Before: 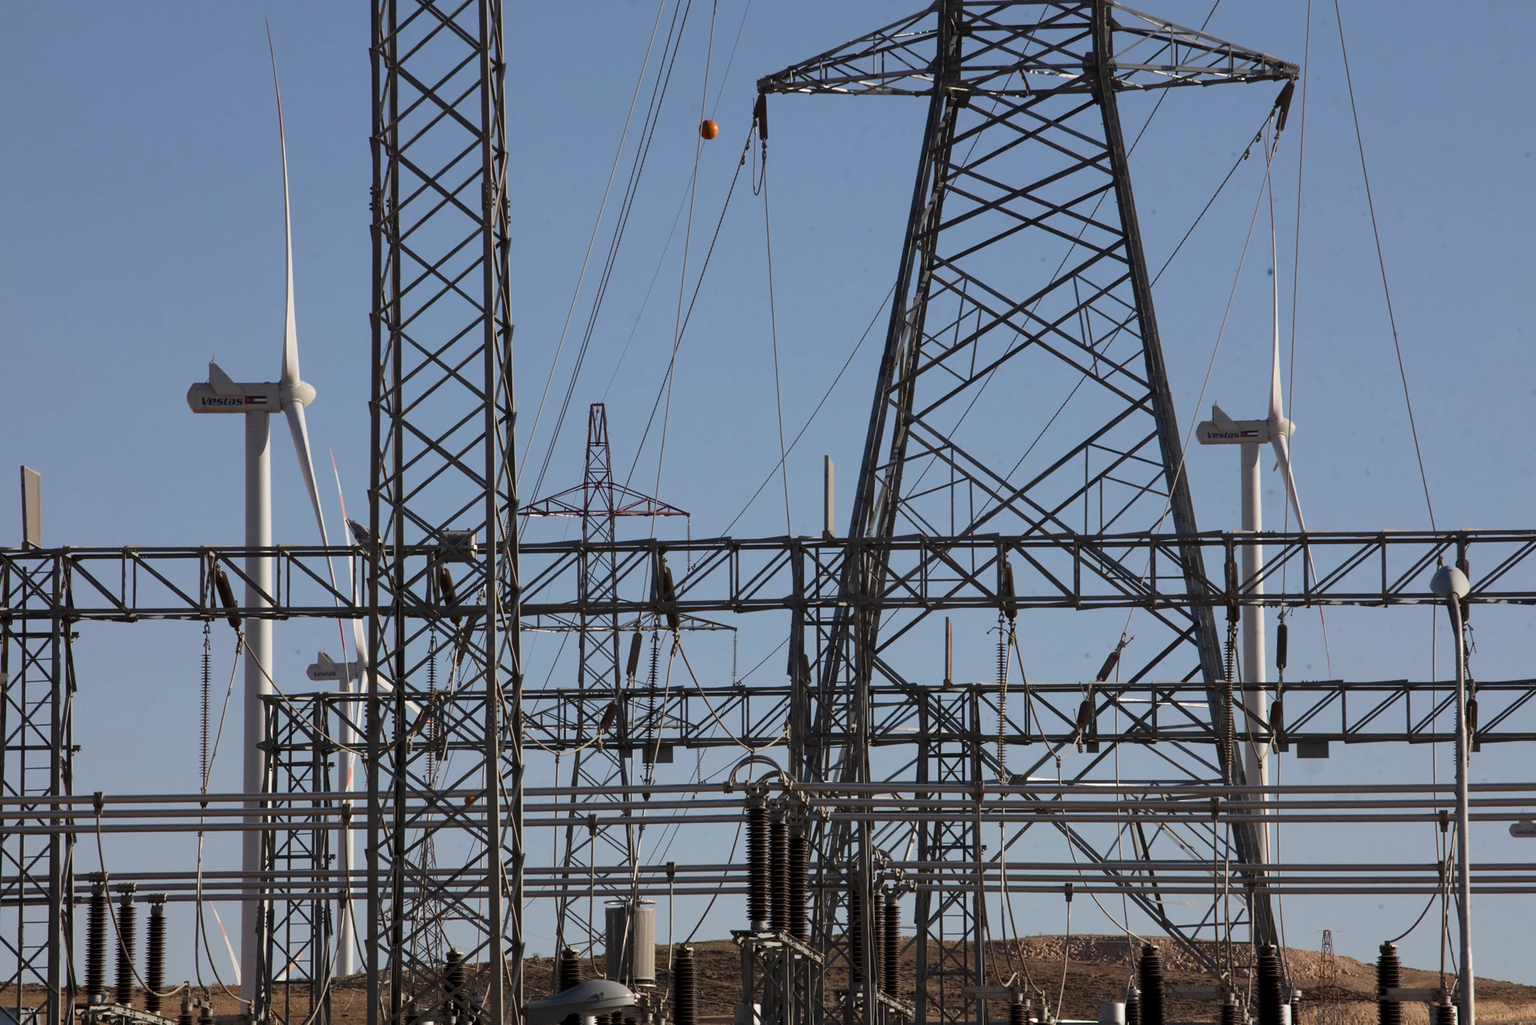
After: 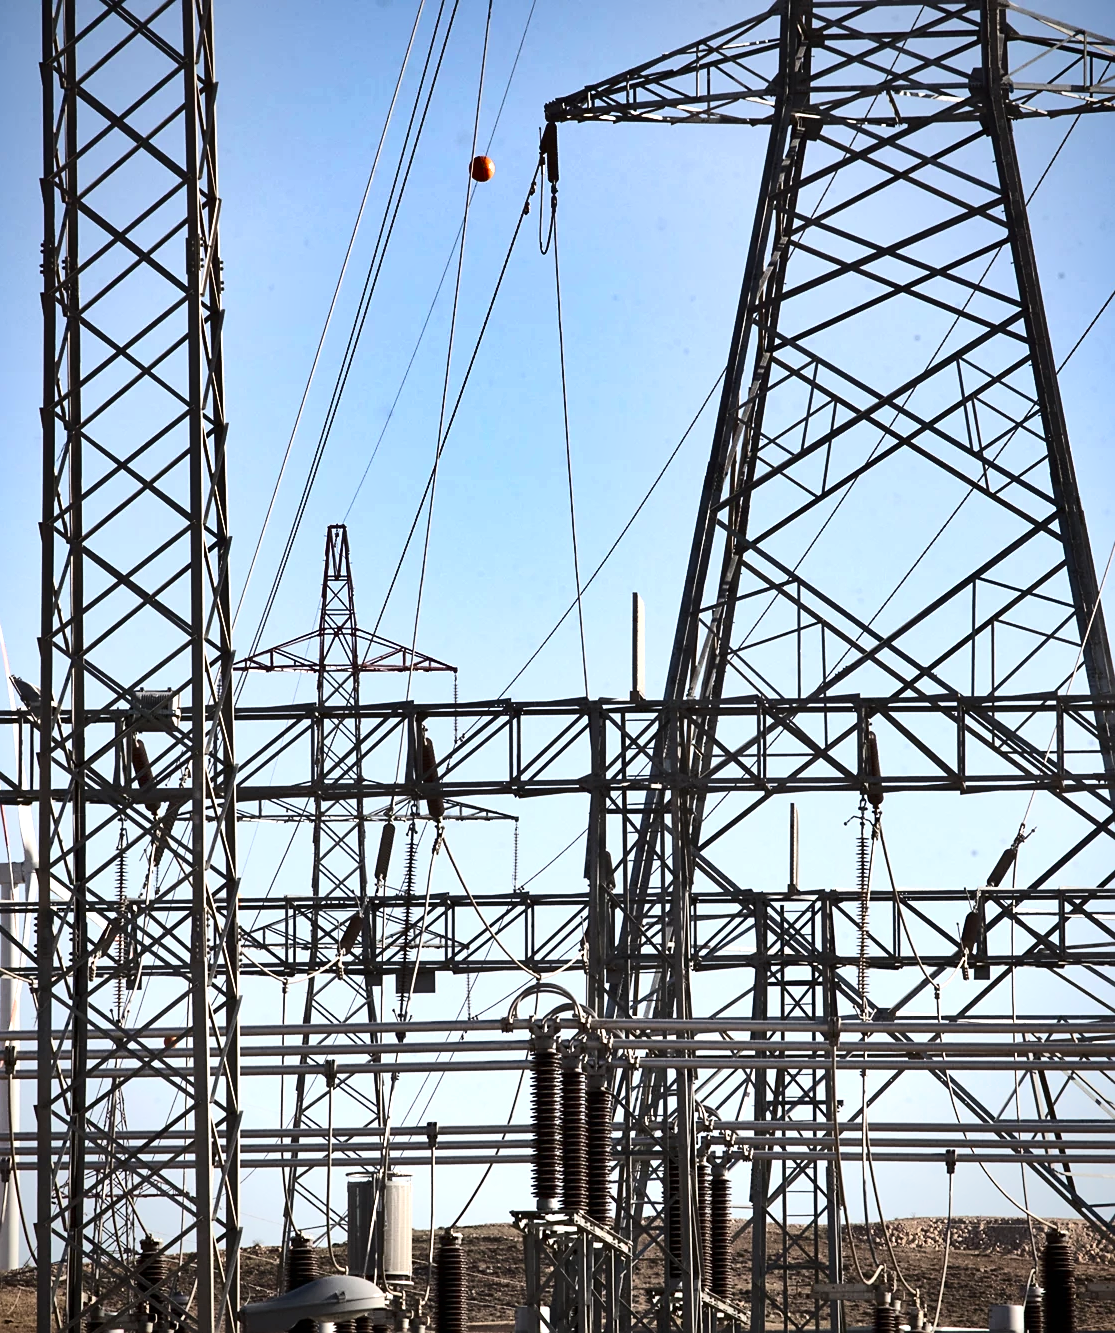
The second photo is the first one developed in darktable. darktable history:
contrast brightness saturation: contrast 0.249, saturation -0.314
vignetting: saturation 0.384
crop: left 22.072%, right 22.142%, bottom 0.012%
sharpen: radius 1.852, amount 0.399, threshold 1.249
exposure: black level correction 0, exposure 1.365 EV, compensate highlight preservation false
shadows and highlights: radius 105.68, shadows 44.33, highlights -67.25, highlights color adjustment 89.2%, low approximation 0.01, soften with gaussian
tone equalizer: edges refinement/feathering 500, mask exposure compensation -1.57 EV, preserve details no
